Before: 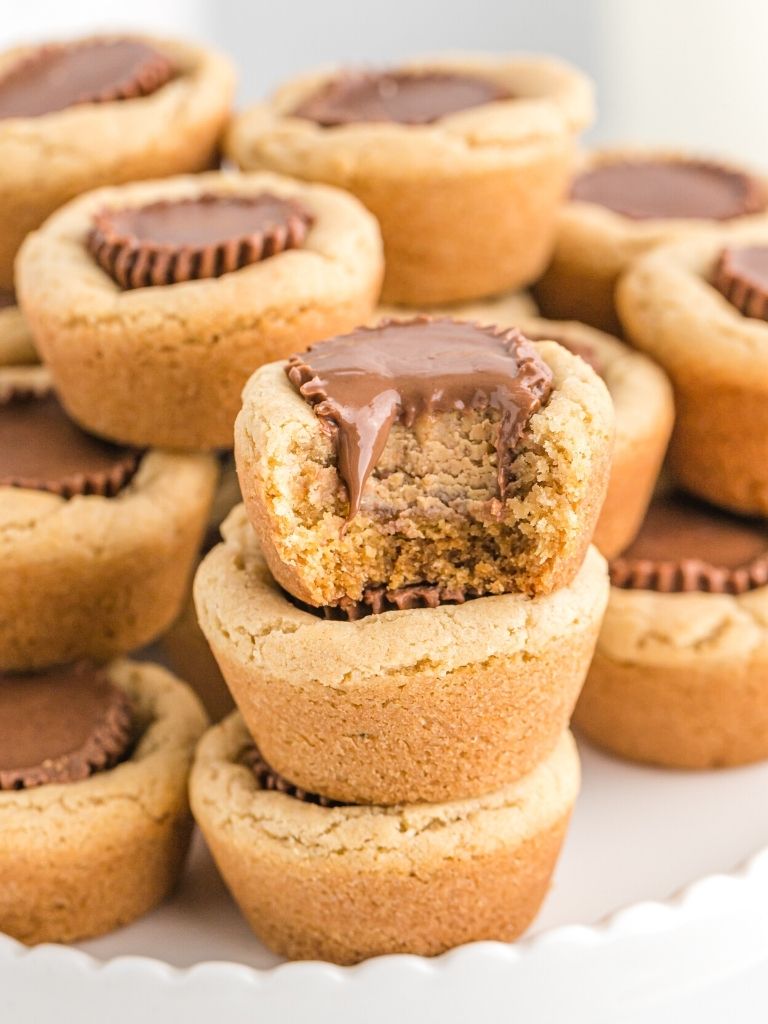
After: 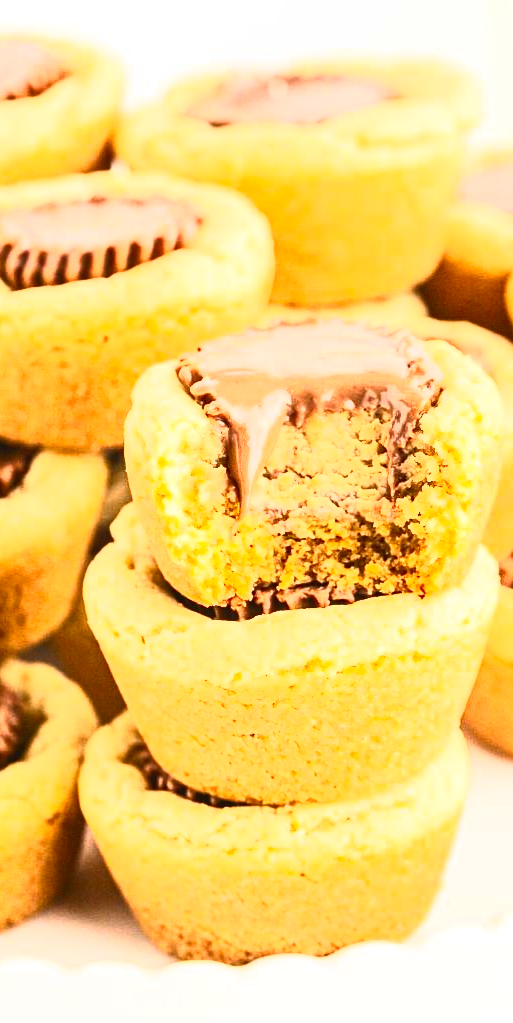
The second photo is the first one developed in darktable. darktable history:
levels: white 99.89%
exposure: exposure 0.3 EV, compensate highlight preservation false
crop and rotate: left 14.45%, right 18.713%
contrast brightness saturation: contrast 0.81, brightness 0.582, saturation 0.601
